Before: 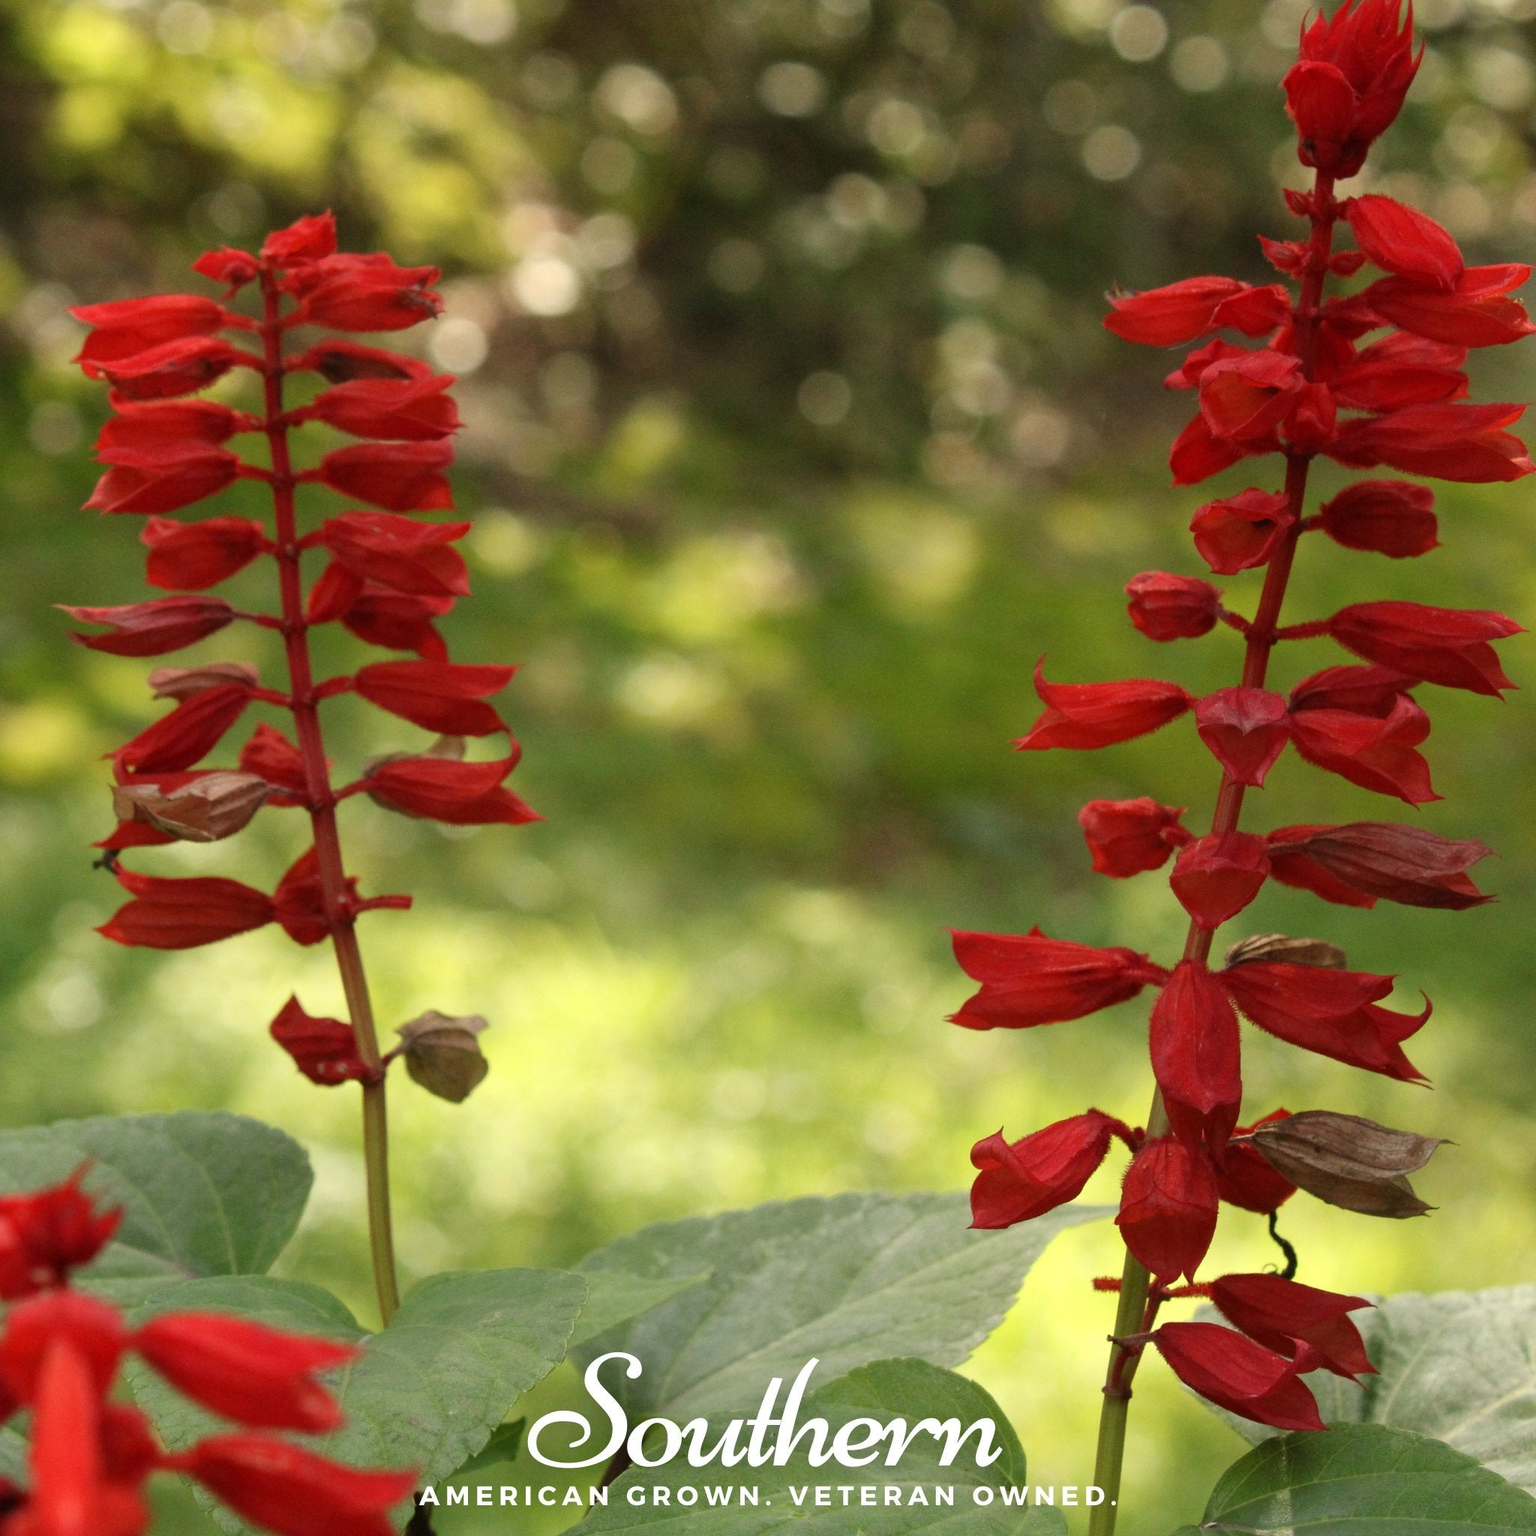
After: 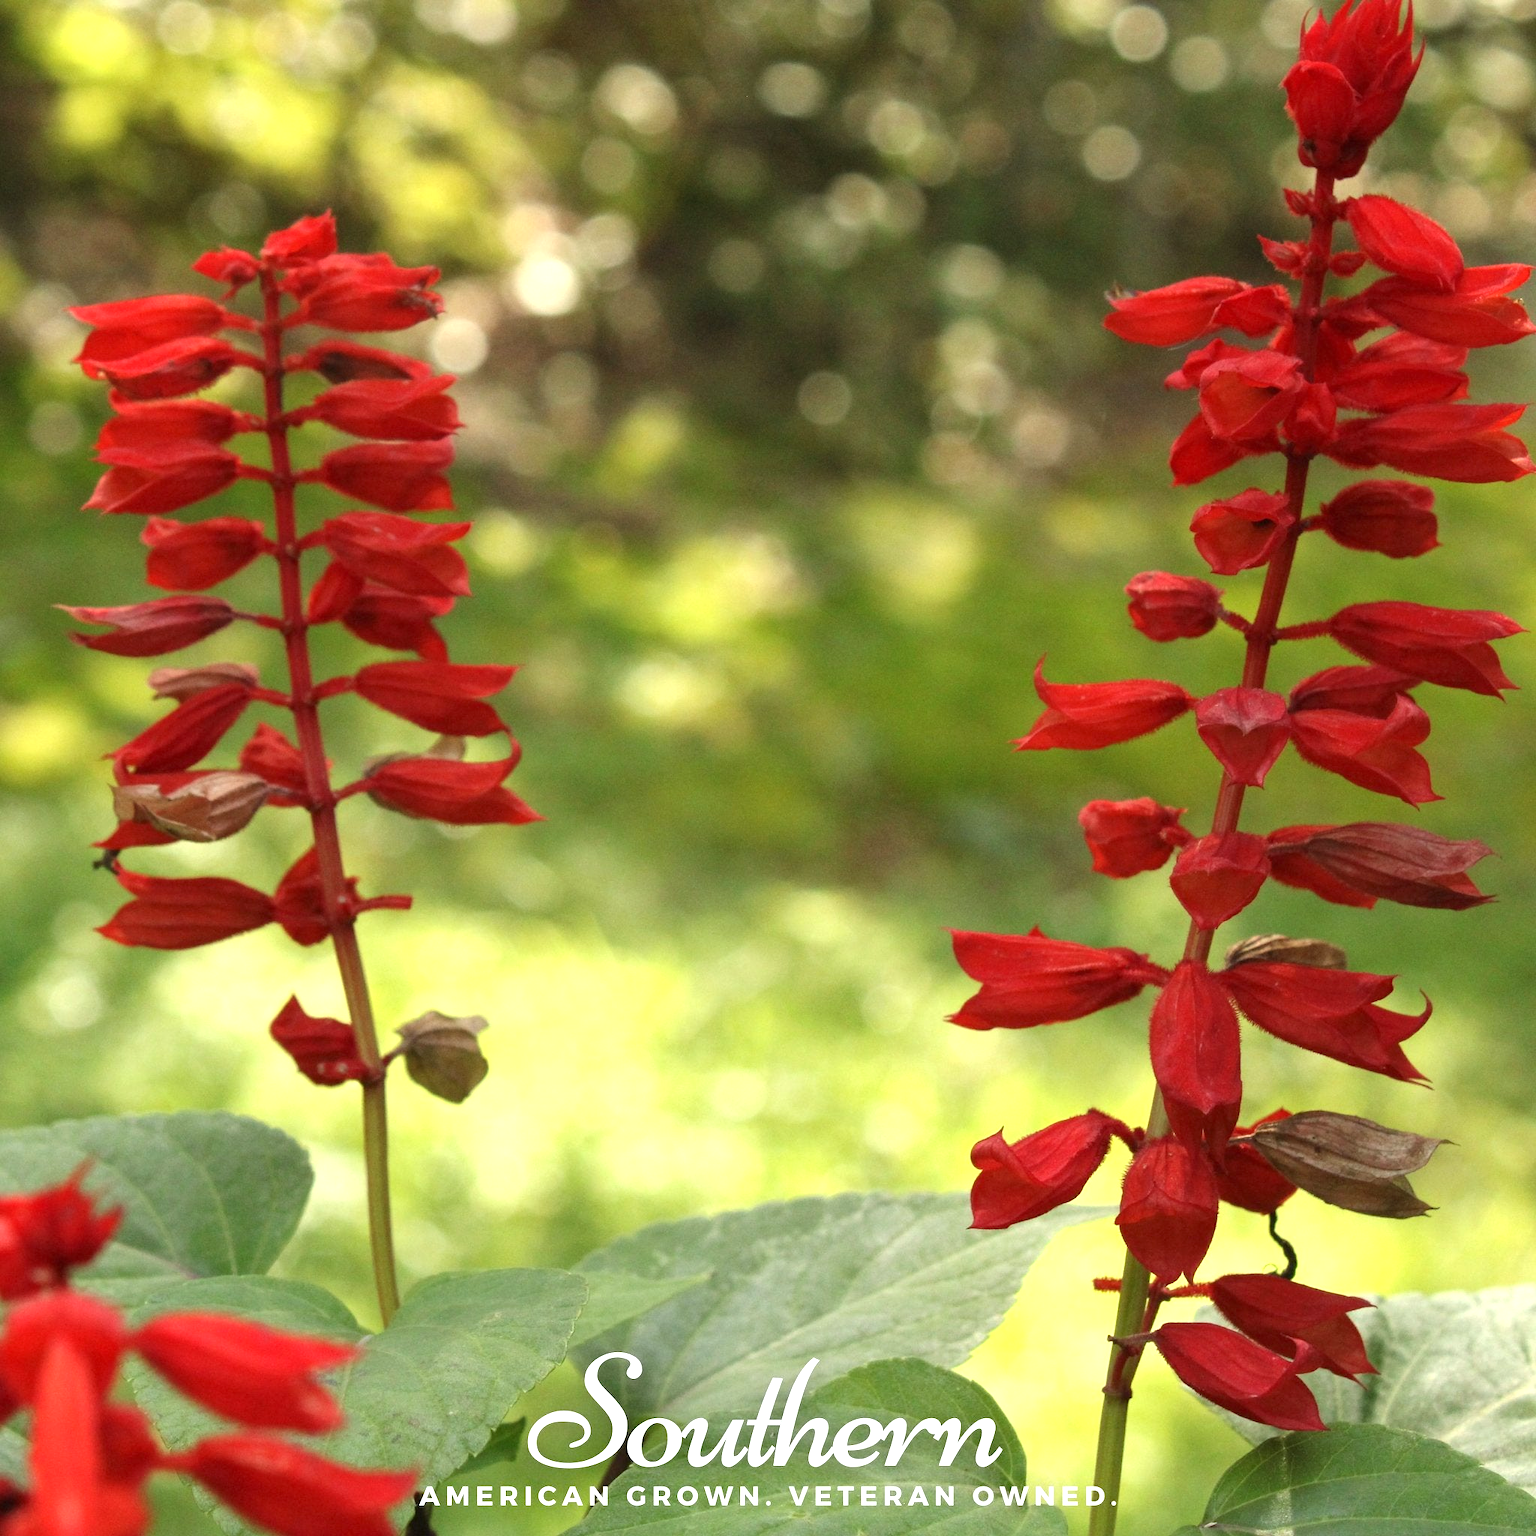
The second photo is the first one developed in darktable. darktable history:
white balance: red 0.978, blue 0.999
shadows and highlights: shadows 4.1, highlights -17.6, soften with gaussian
exposure: exposure 0.669 EV, compensate highlight preservation false
